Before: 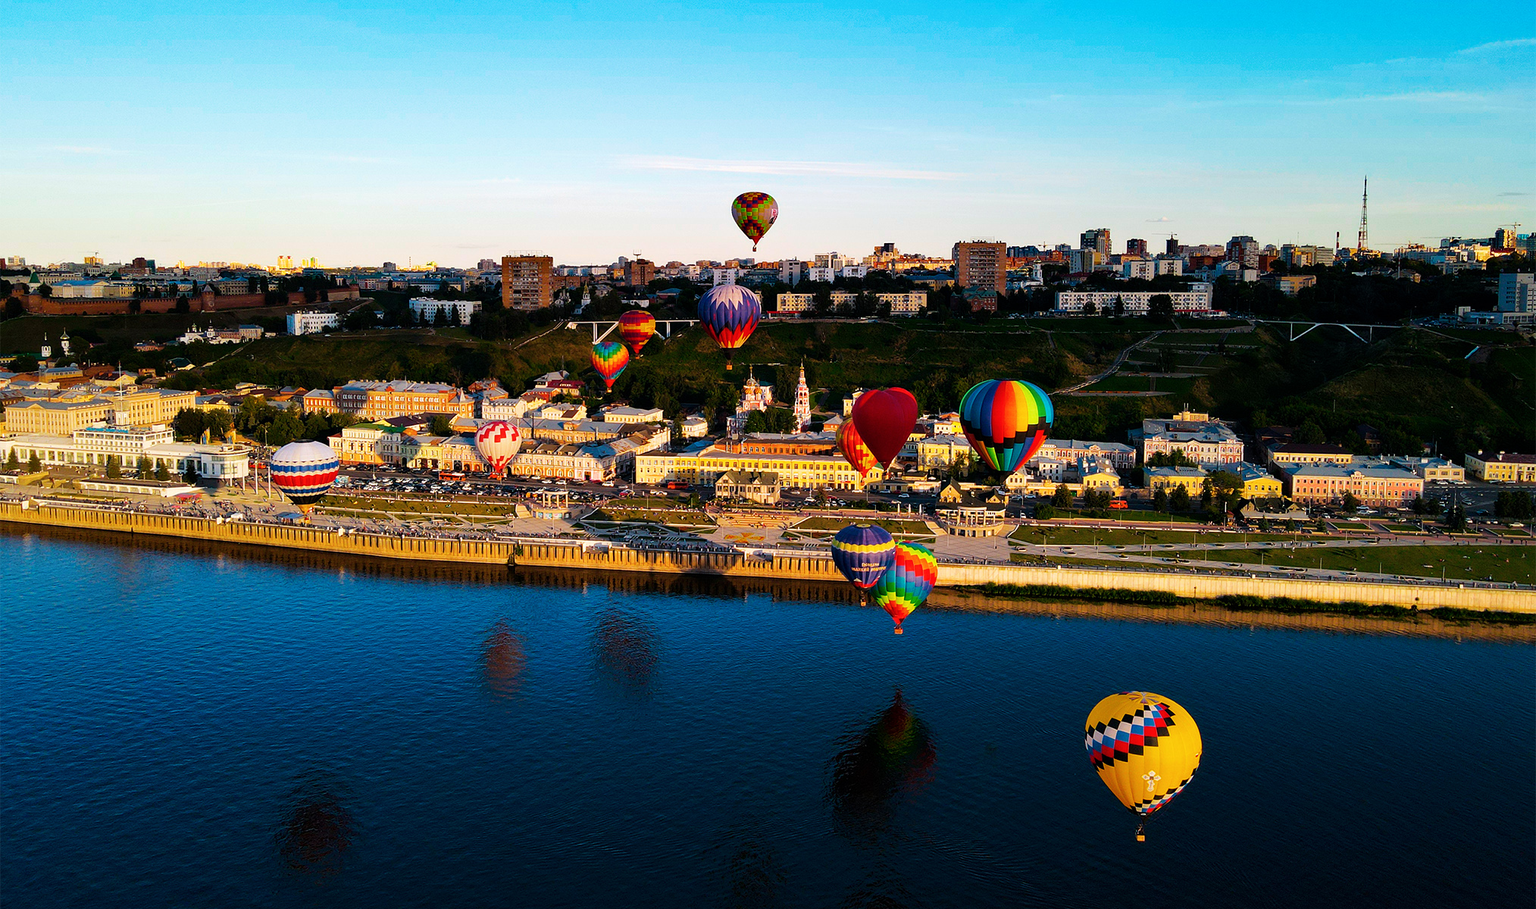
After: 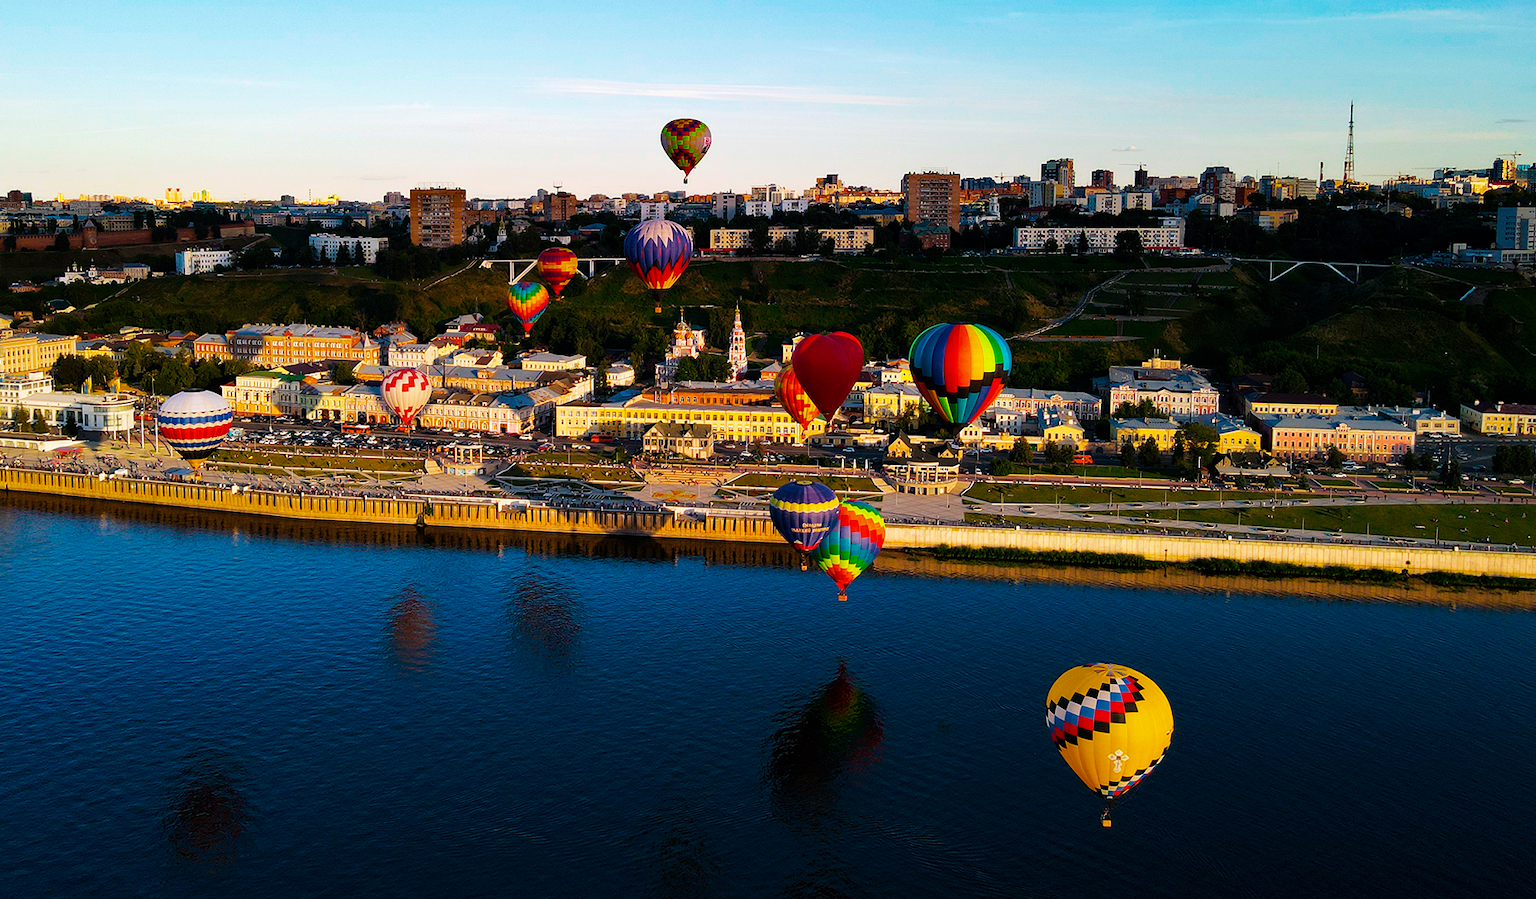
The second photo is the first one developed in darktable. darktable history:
crop and rotate: left 8.262%, top 9.226%
base curve: curves: ch0 [(0, 0) (0.303, 0.277) (1, 1)]
